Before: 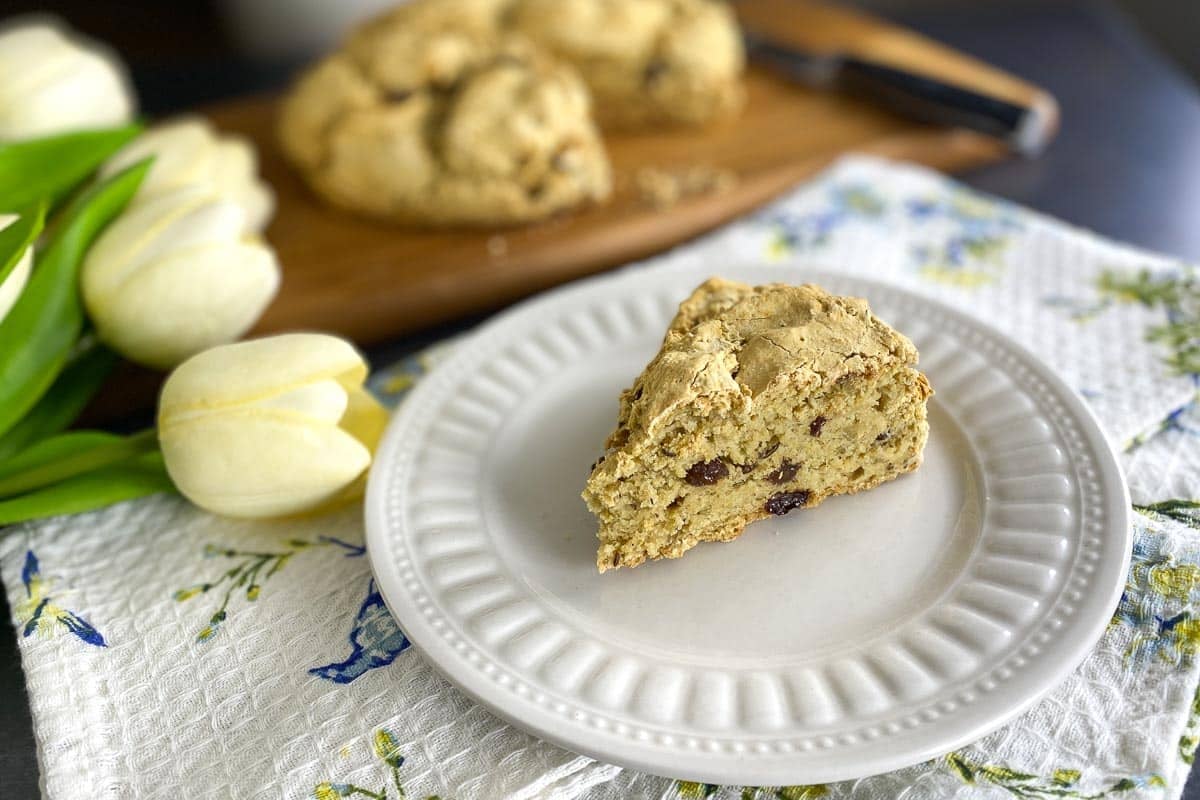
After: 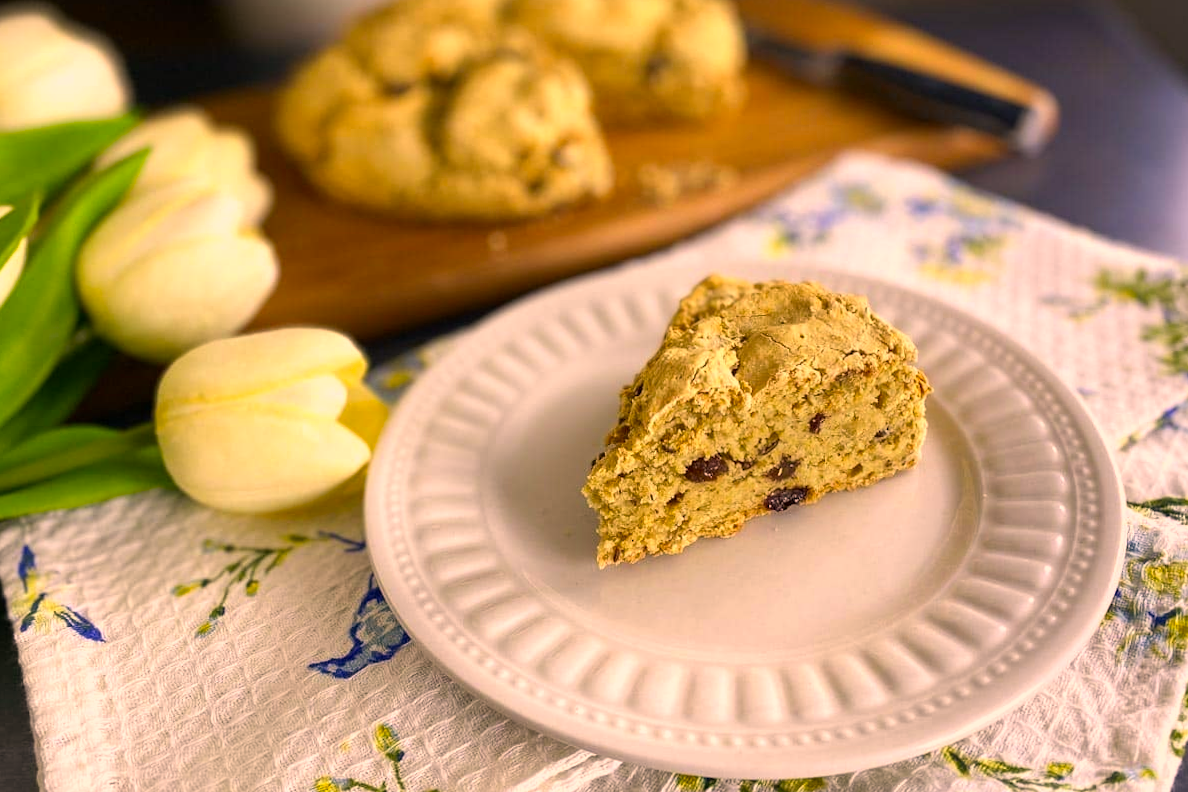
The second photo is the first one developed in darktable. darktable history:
contrast brightness saturation: contrast 0.04, saturation 0.16
color zones: curves: ch1 [(0, 0.513) (0.143, 0.524) (0.286, 0.511) (0.429, 0.506) (0.571, 0.503) (0.714, 0.503) (0.857, 0.508) (1, 0.513)]
rotate and perspective: rotation 0.174°, lens shift (vertical) 0.013, lens shift (horizontal) 0.019, shear 0.001, automatic cropping original format, crop left 0.007, crop right 0.991, crop top 0.016, crop bottom 0.997
color correction: highlights a* 17.88, highlights b* 18.79
